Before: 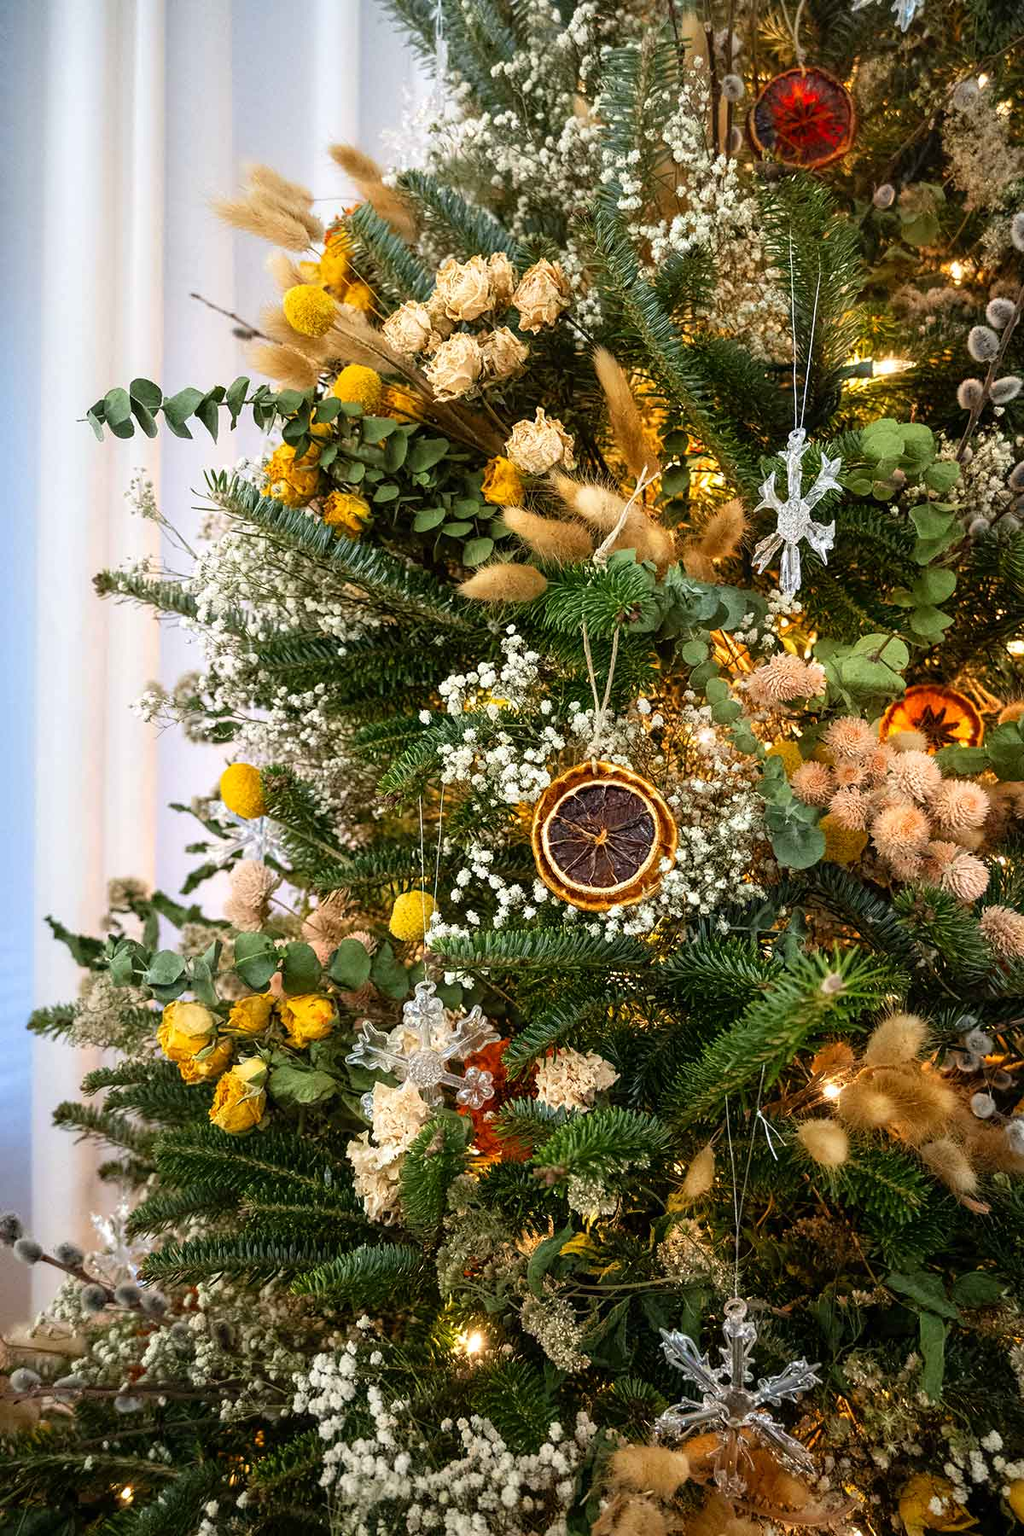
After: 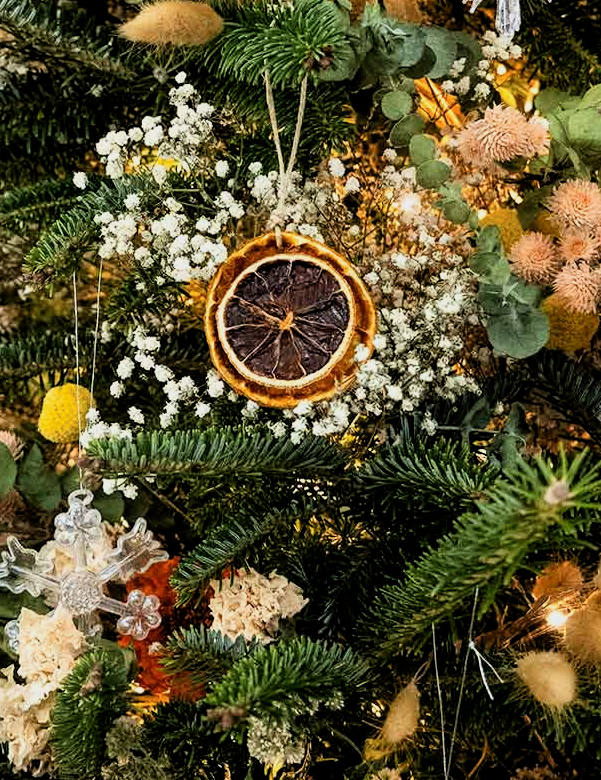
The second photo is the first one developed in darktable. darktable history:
crop: left 34.842%, top 36.688%, right 15.03%, bottom 19.963%
filmic rgb: middle gray luminance 12.97%, black relative exposure -10.07 EV, white relative exposure 3.47 EV, target black luminance 0%, hardness 5.73, latitude 44.89%, contrast 1.231, highlights saturation mix 4.86%, shadows ↔ highlights balance 26.61%
